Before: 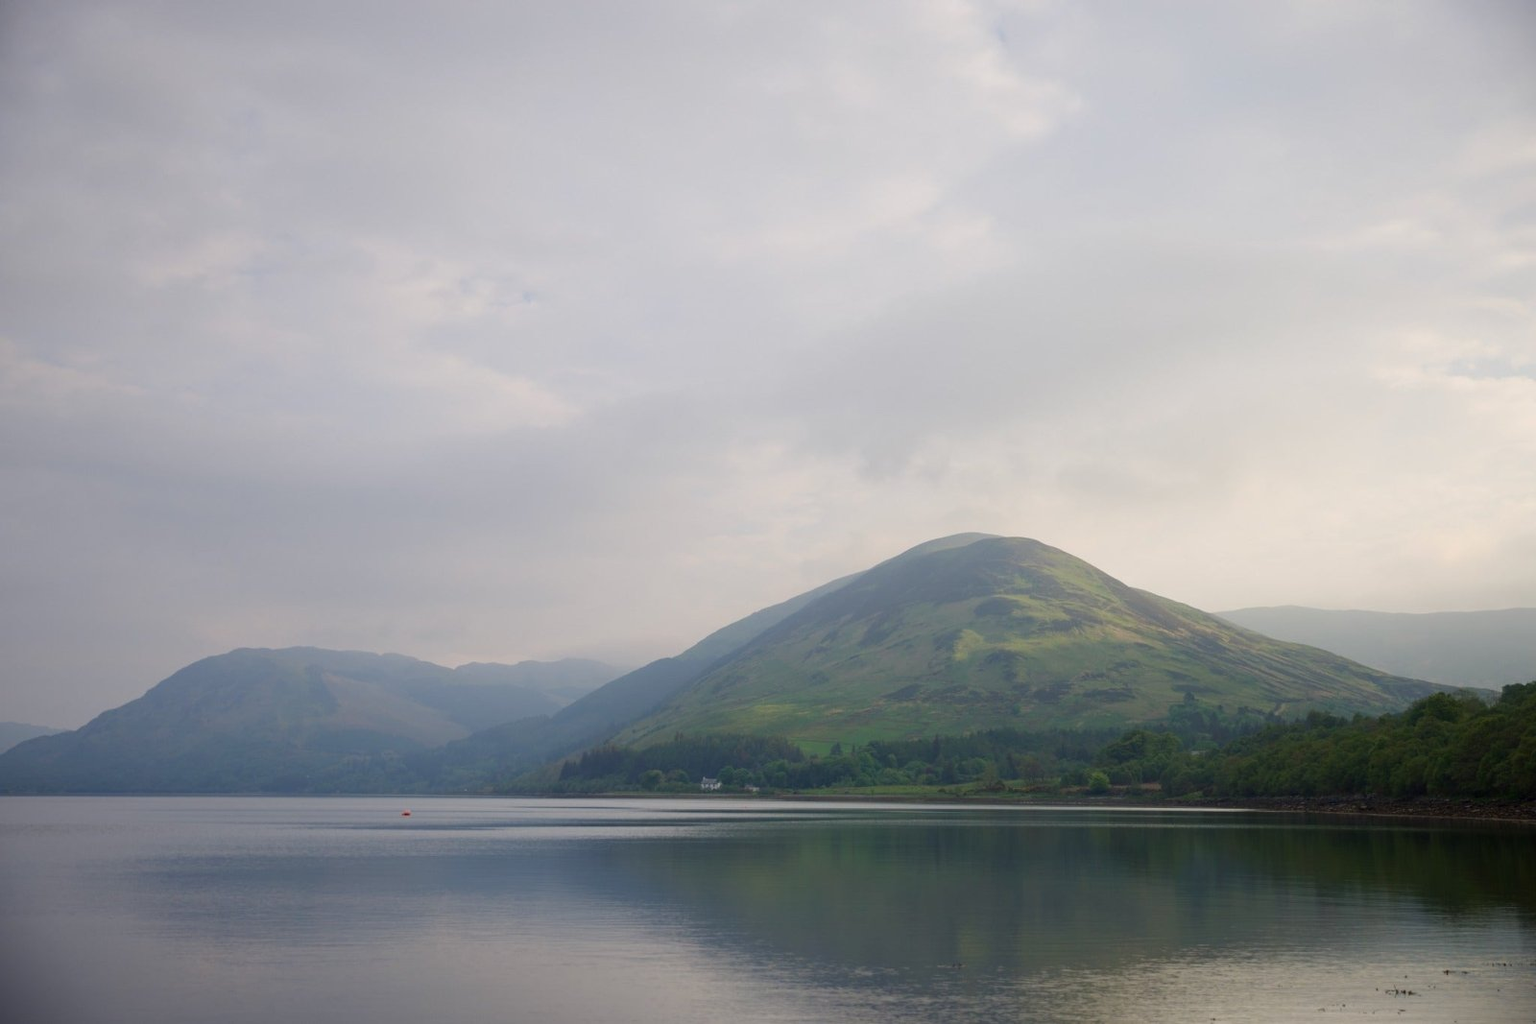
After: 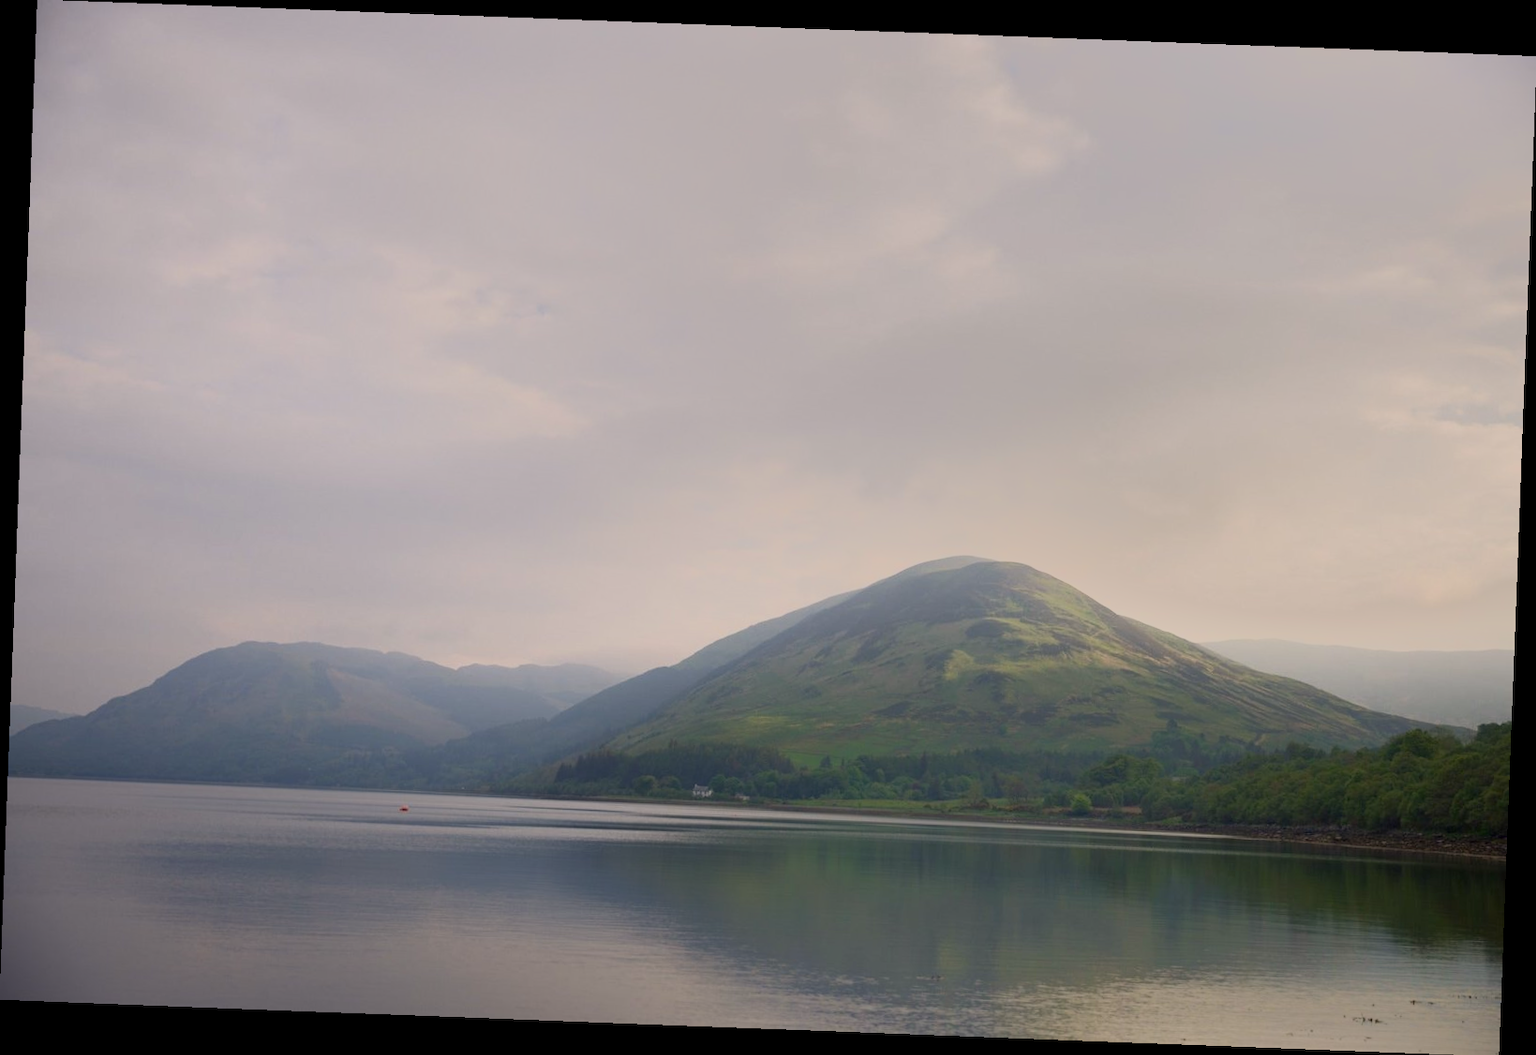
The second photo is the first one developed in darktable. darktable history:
rotate and perspective: rotation 2.17°, automatic cropping off
color correction: highlights a* 3.84, highlights b* 5.07
tone equalizer: -7 EV -0.63 EV, -6 EV 1 EV, -5 EV -0.45 EV, -4 EV 0.43 EV, -3 EV 0.41 EV, -2 EV 0.15 EV, -1 EV -0.15 EV, +0 EV -0.39 EV, smoothing diameter 25%, edges refinement/feathering 10, preserve details guided filter
